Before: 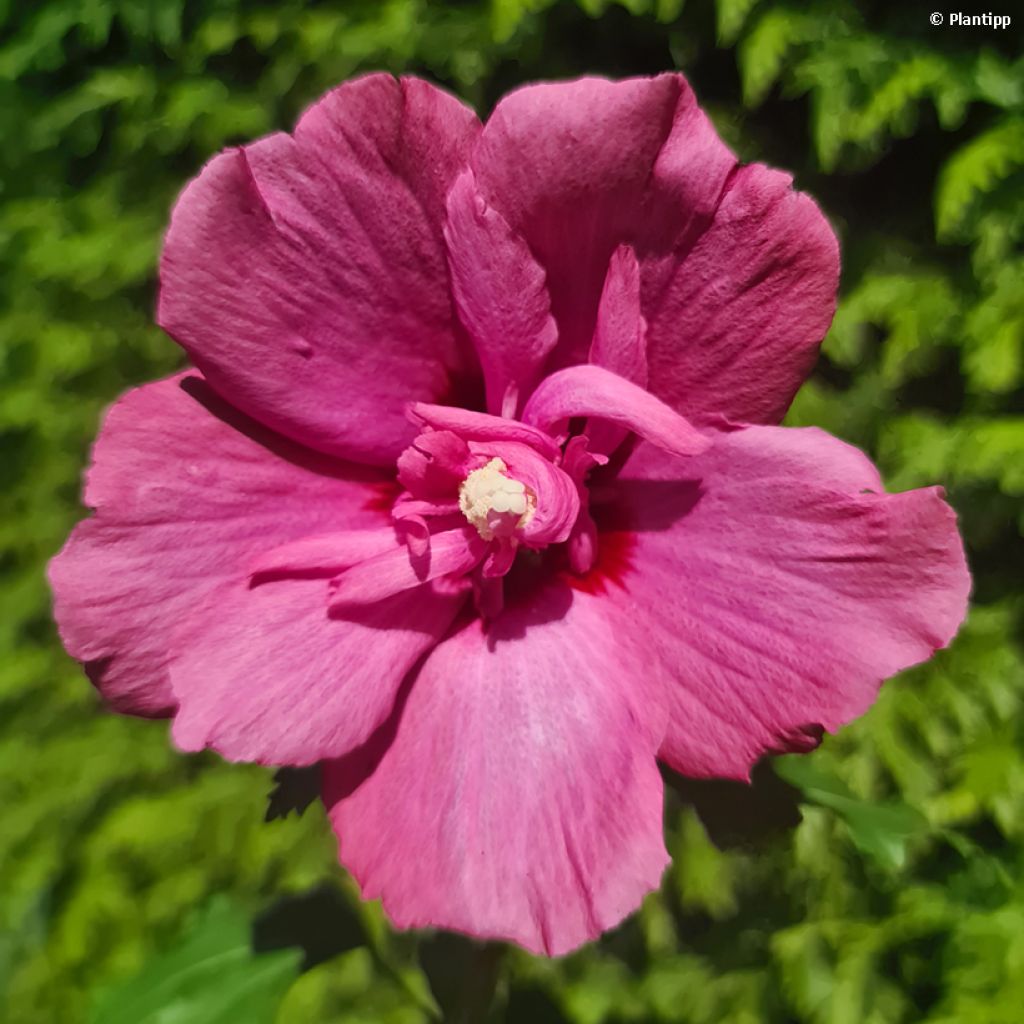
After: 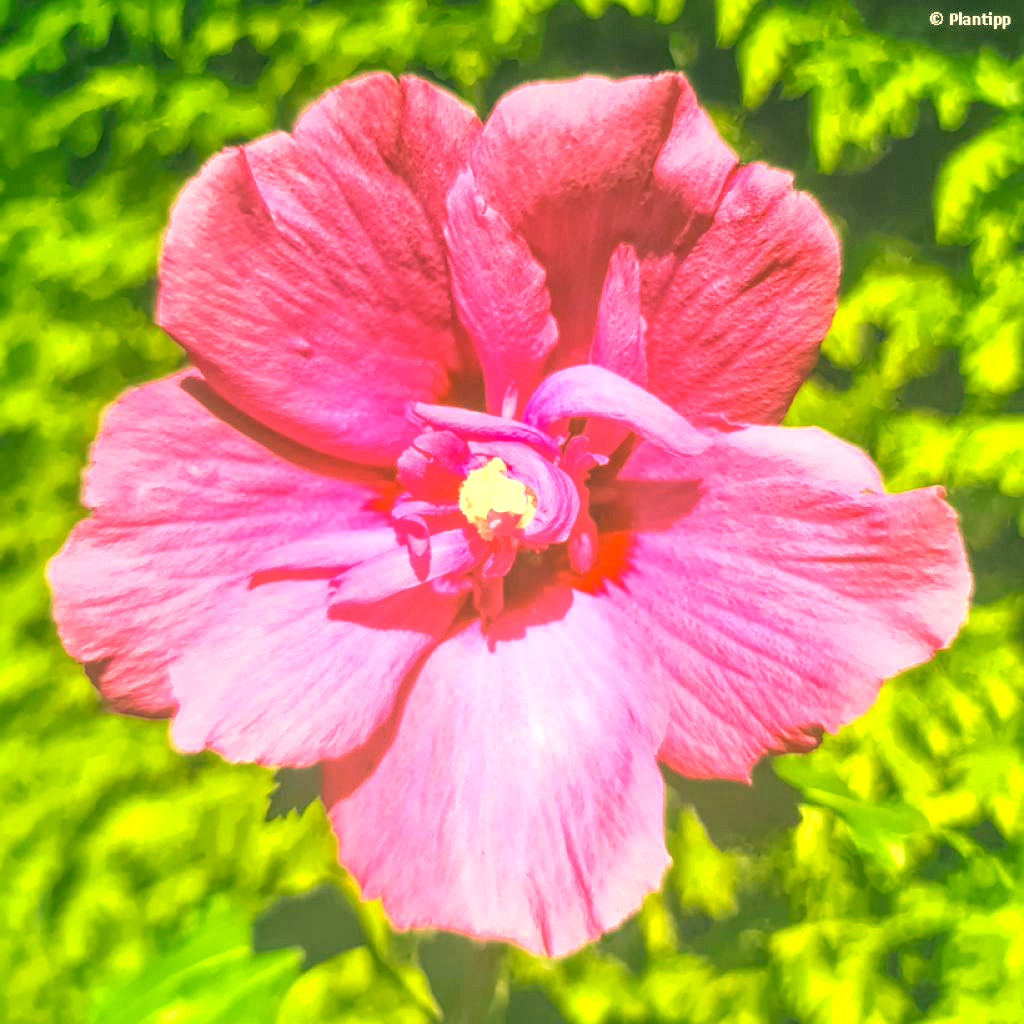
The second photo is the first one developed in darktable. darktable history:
exposure: black level correction 0, exposure 1.971 EV, compensate exposure bias true, compensate highlight preservation false
local contrast: highlights 73%, shadows 22%, midtone range 0.19
color correction: highlights a* 5.61, highlights b* 32.98, shadows a* -25.16, shadows b* 3.97
